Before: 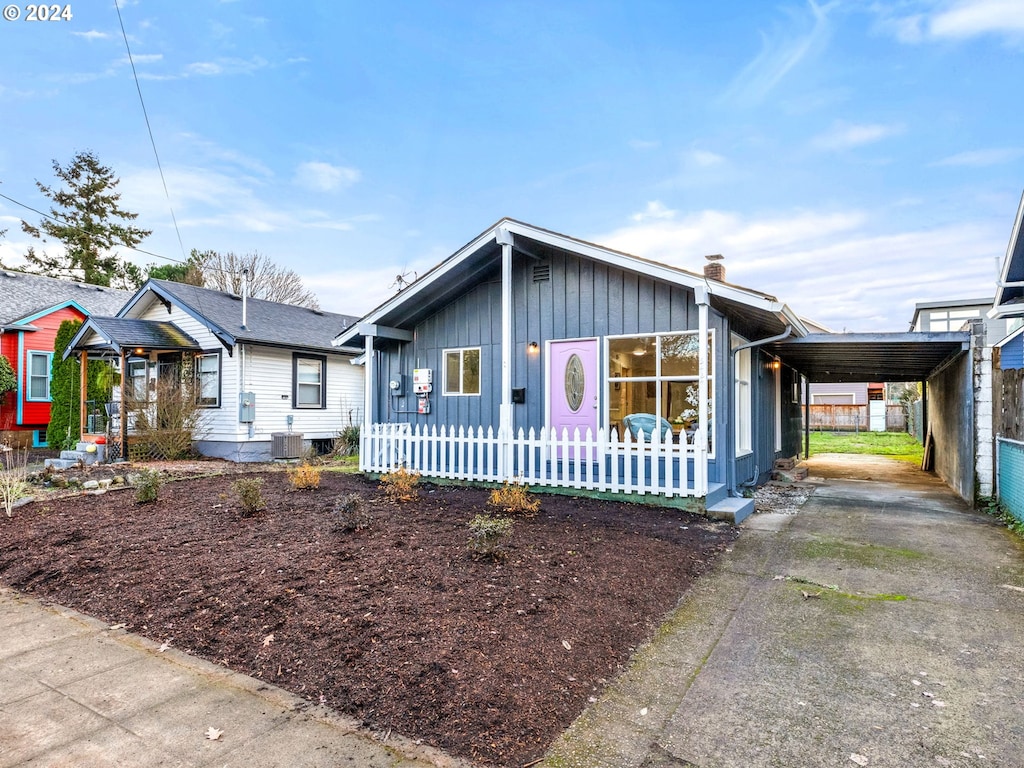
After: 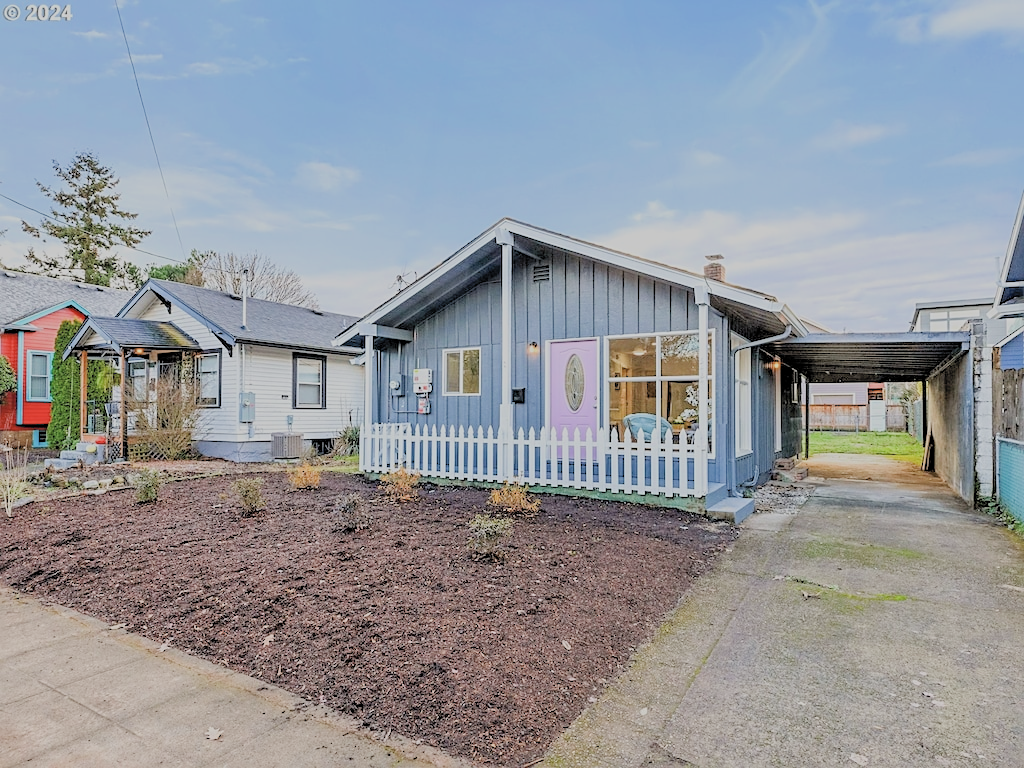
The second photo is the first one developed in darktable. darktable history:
shadows and highlights: shadows 42.68, highlights 7.64
contrast brightness saturation: brightness 0.15
sharpen: amount 0.471
filmic rgb: middle gray luminance 2.71%, black relative exposure -9.93 EV, white relative exposure 7 EV, dynamic range scaling 10.64%, target black luminance 0%, hardness 3.16, latitude 44.46%, contrast 0.686, highlights saturation mix 5.25%, shadows ↔ highlights balance 13.69%
